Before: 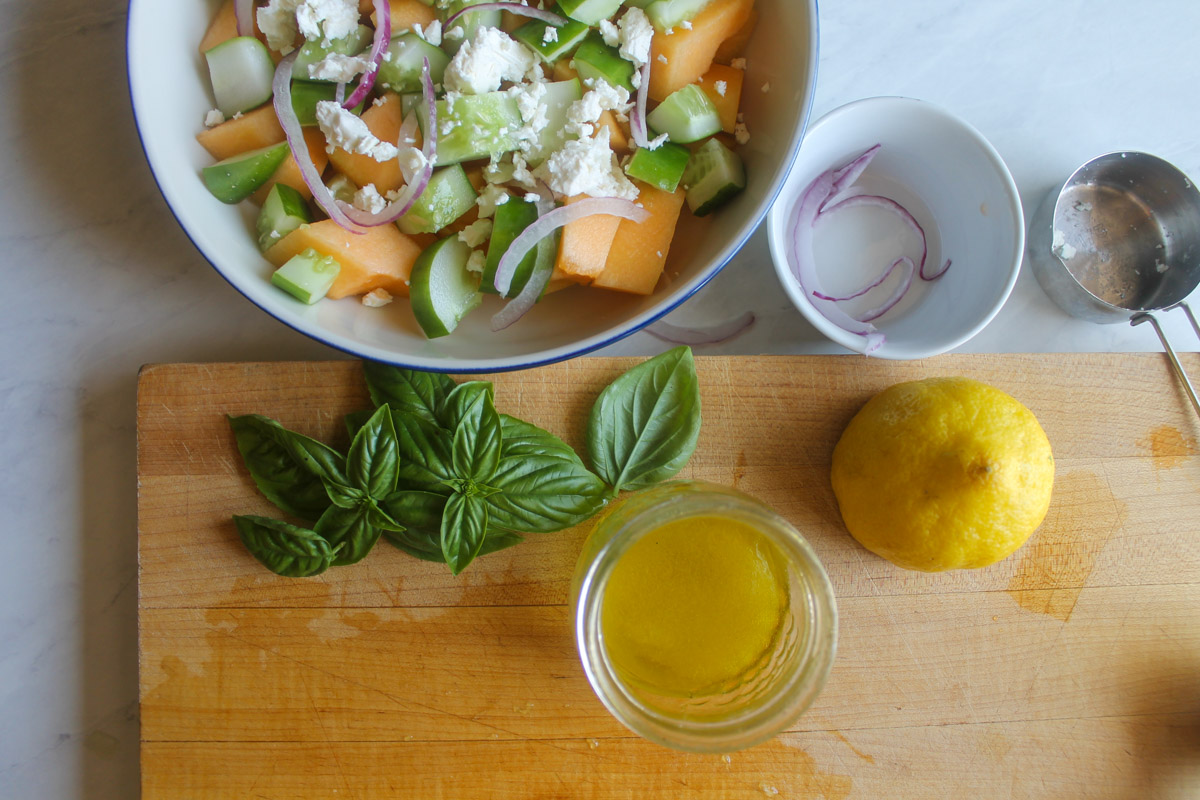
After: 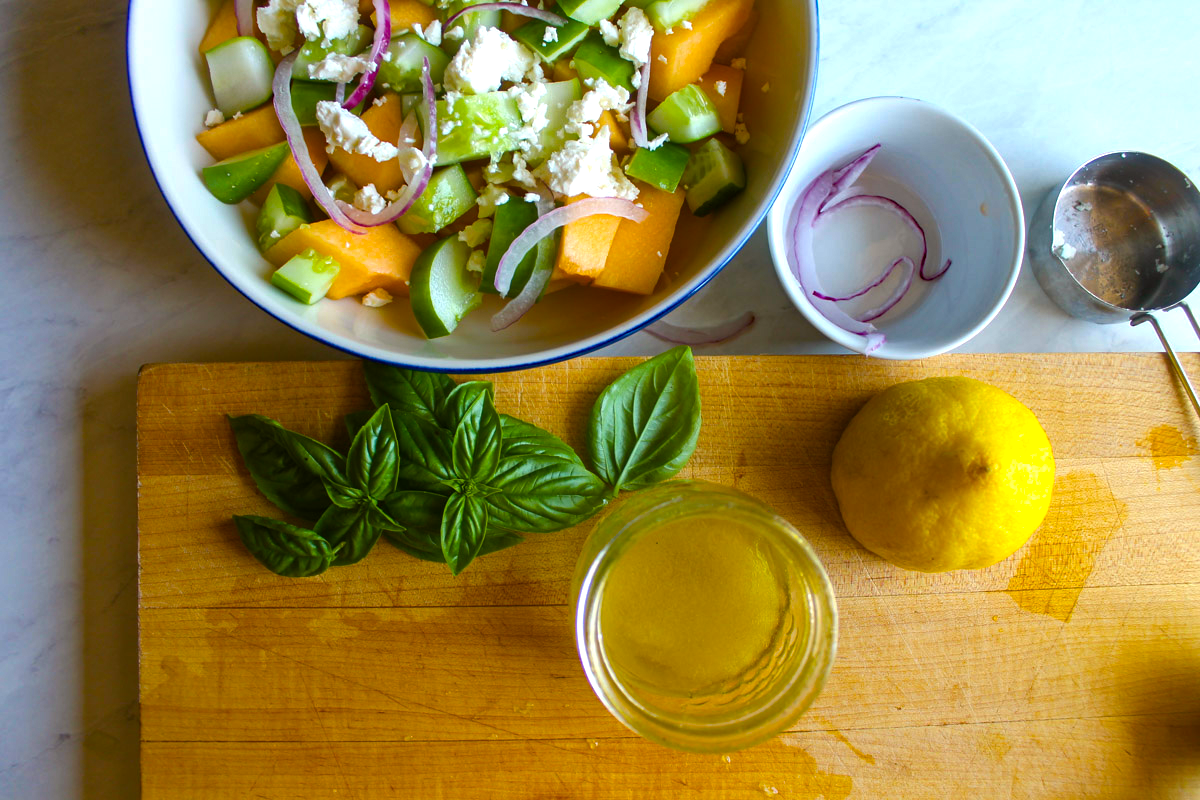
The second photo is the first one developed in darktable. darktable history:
haze removal: strength 0.29, distance 0.25, compatibility mode true, adaptive false
color balance rgb: linear chroma grading › global chroma 9%, perceptual saturation grading › global saturation 36%, perceptual brilliance grading › global brilliance 15%, perceptual brilliance grading › shadows -35%, global vibrance 15%
